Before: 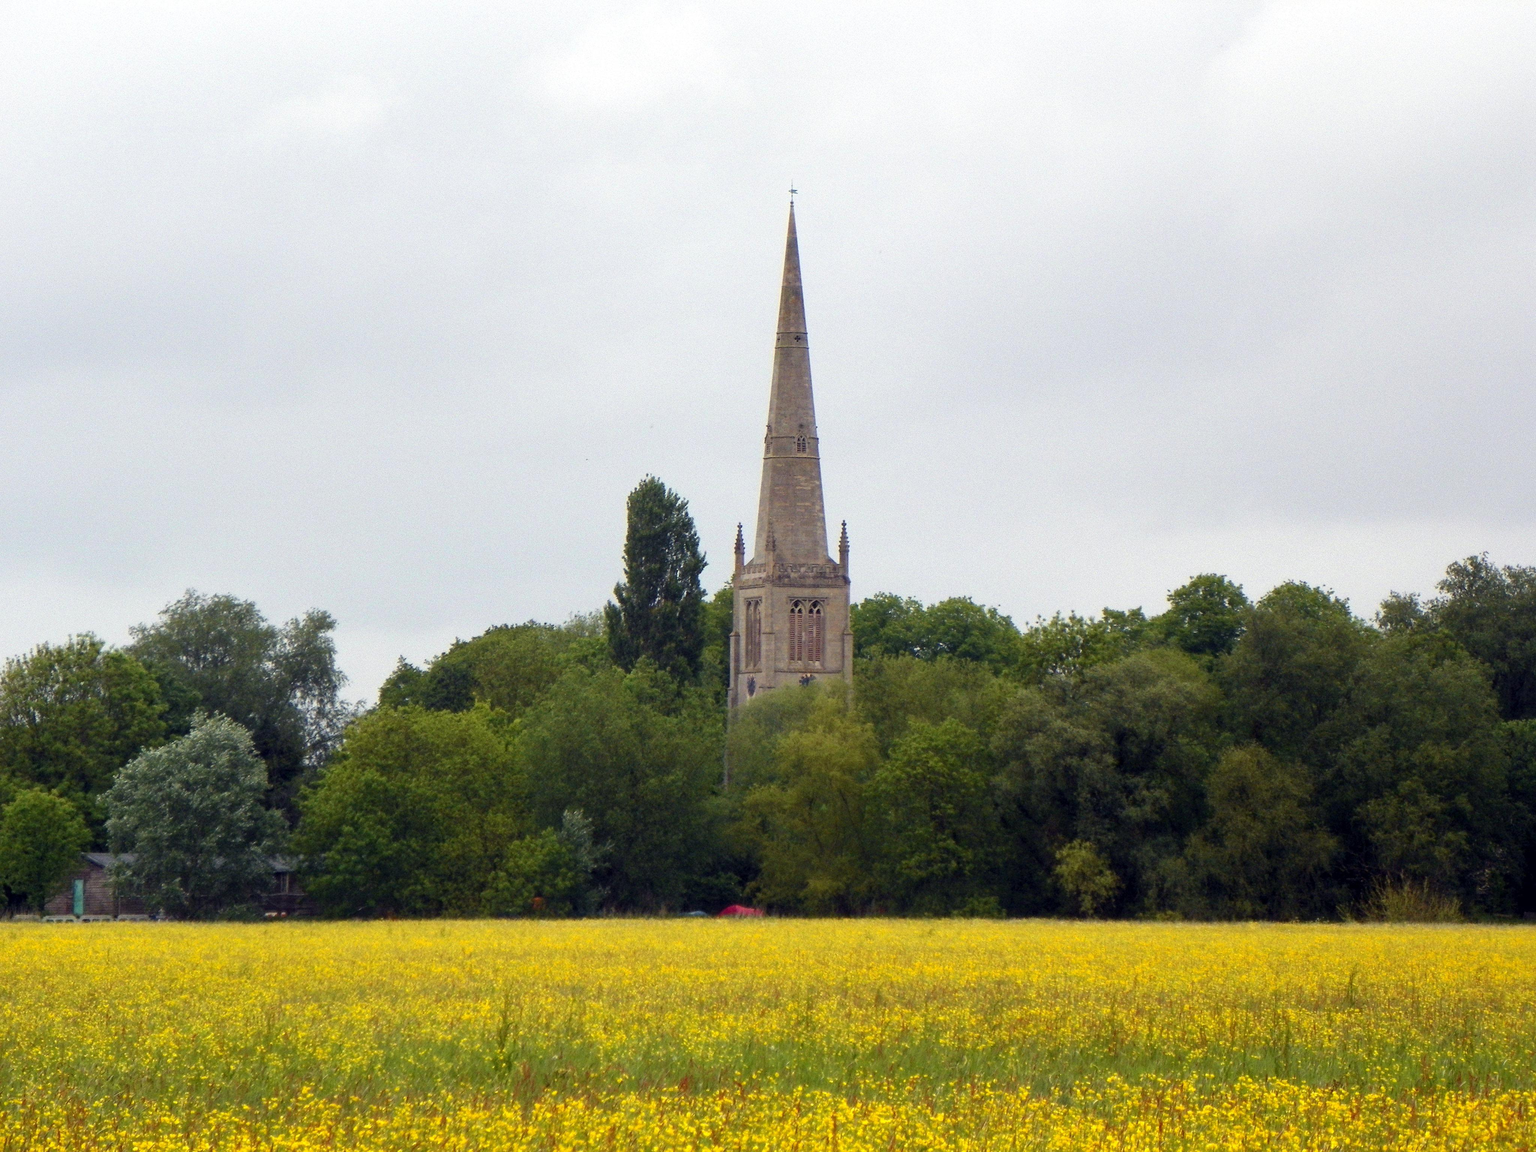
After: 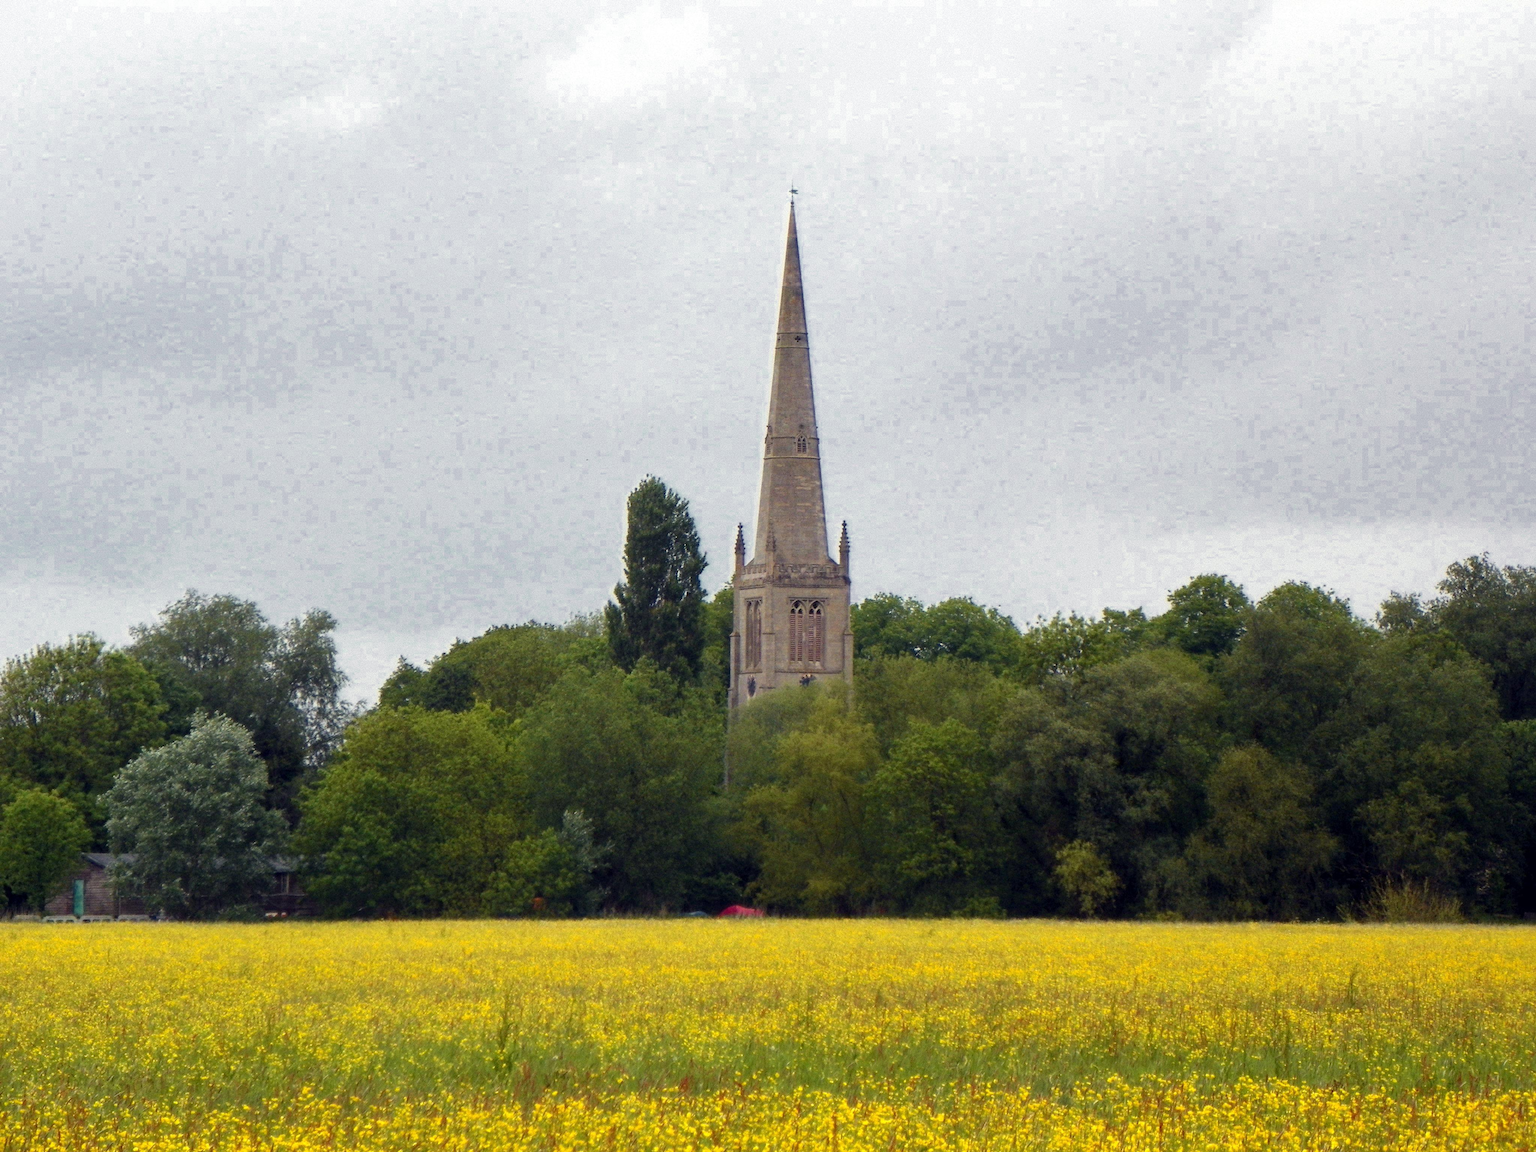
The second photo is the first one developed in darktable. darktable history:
color zones: curves: ch0 [(0, 0.497) (0.143, 0.5) (0.286, 0.5) (0.429, 0.483) (0.571, 0.116) (0.714, -0.006) (0.857, 0.28) (1, 0.497)], mix 18.57%
